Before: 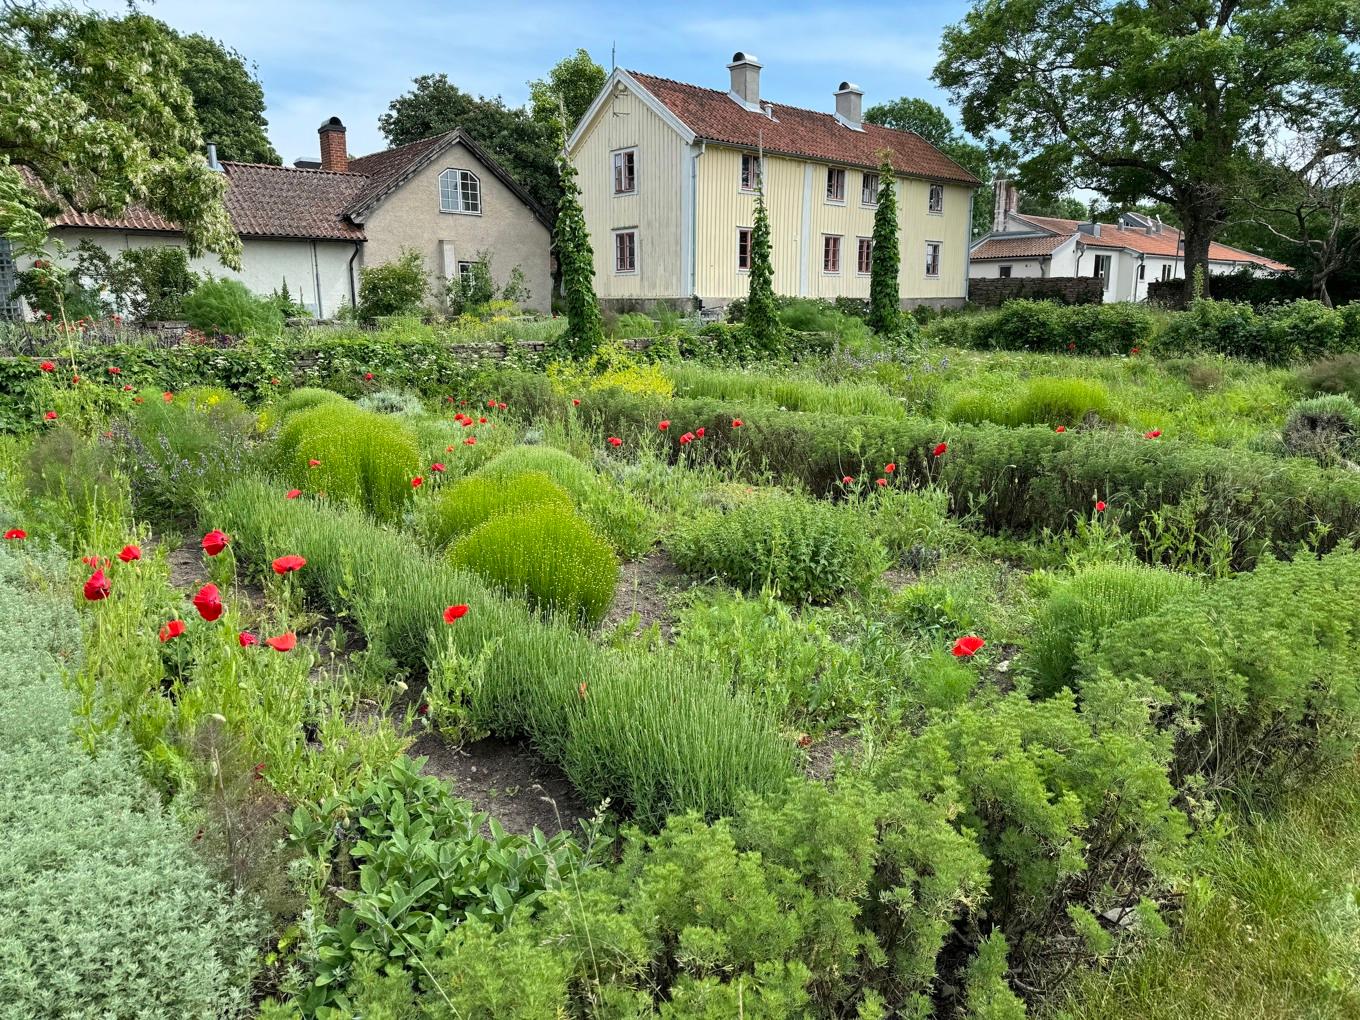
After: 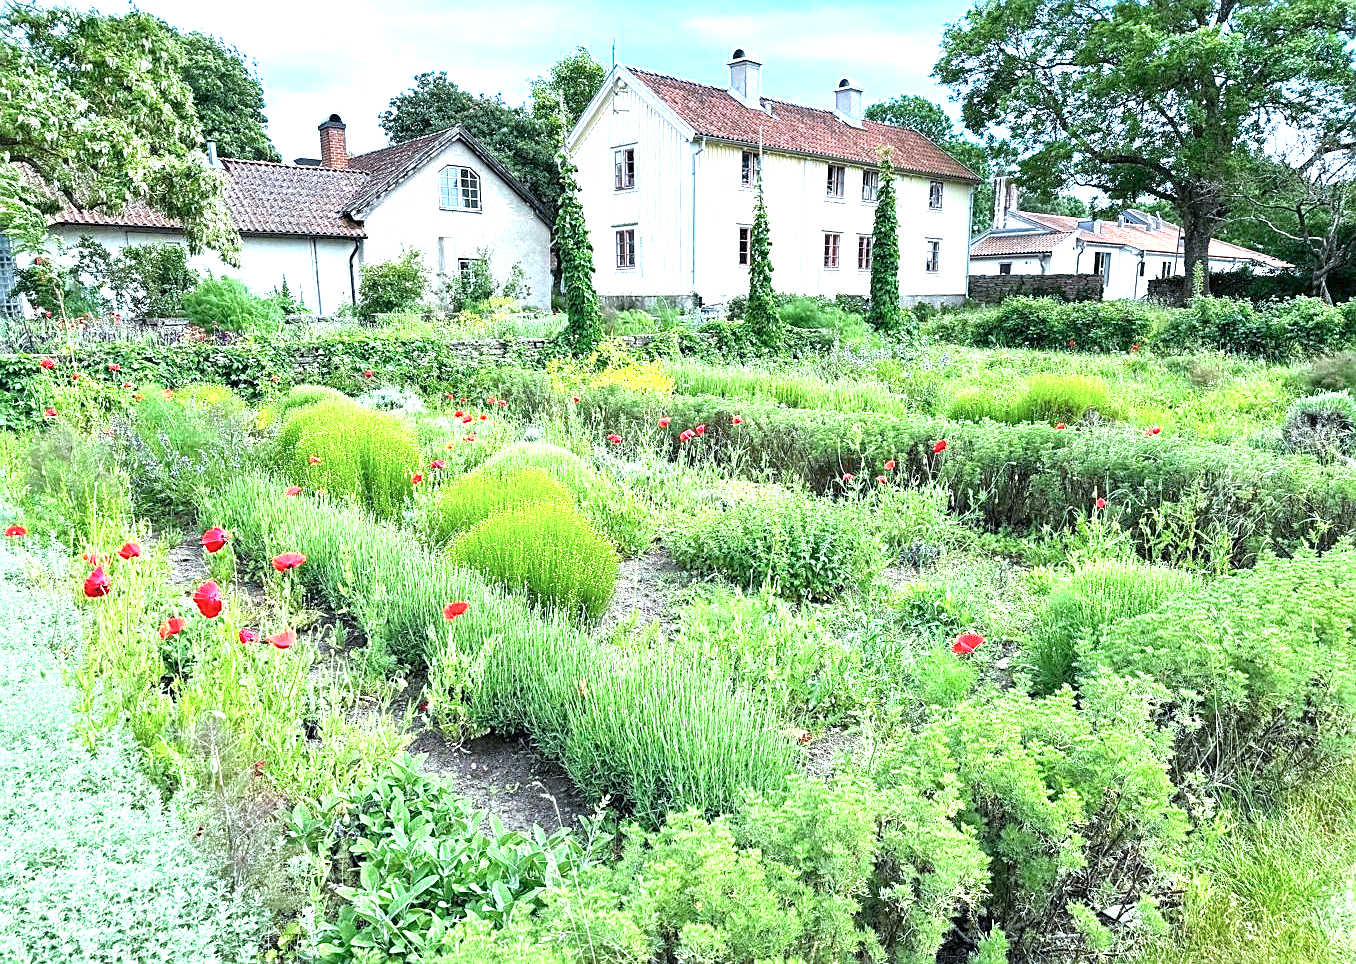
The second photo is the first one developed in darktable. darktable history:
sharpen: on, module defaults
exposure: black level correction 0, exposure 1.619 EV, compensate exposure bias true, compensate highlight preservation false
crop: top 0.308%, right 0.255%, bottom 5.084%
color calibration: illuminant as shot in camera, x 0.379, y 0.381, temperature 4098.34 K, saturation algorithm version 1 (2020)
